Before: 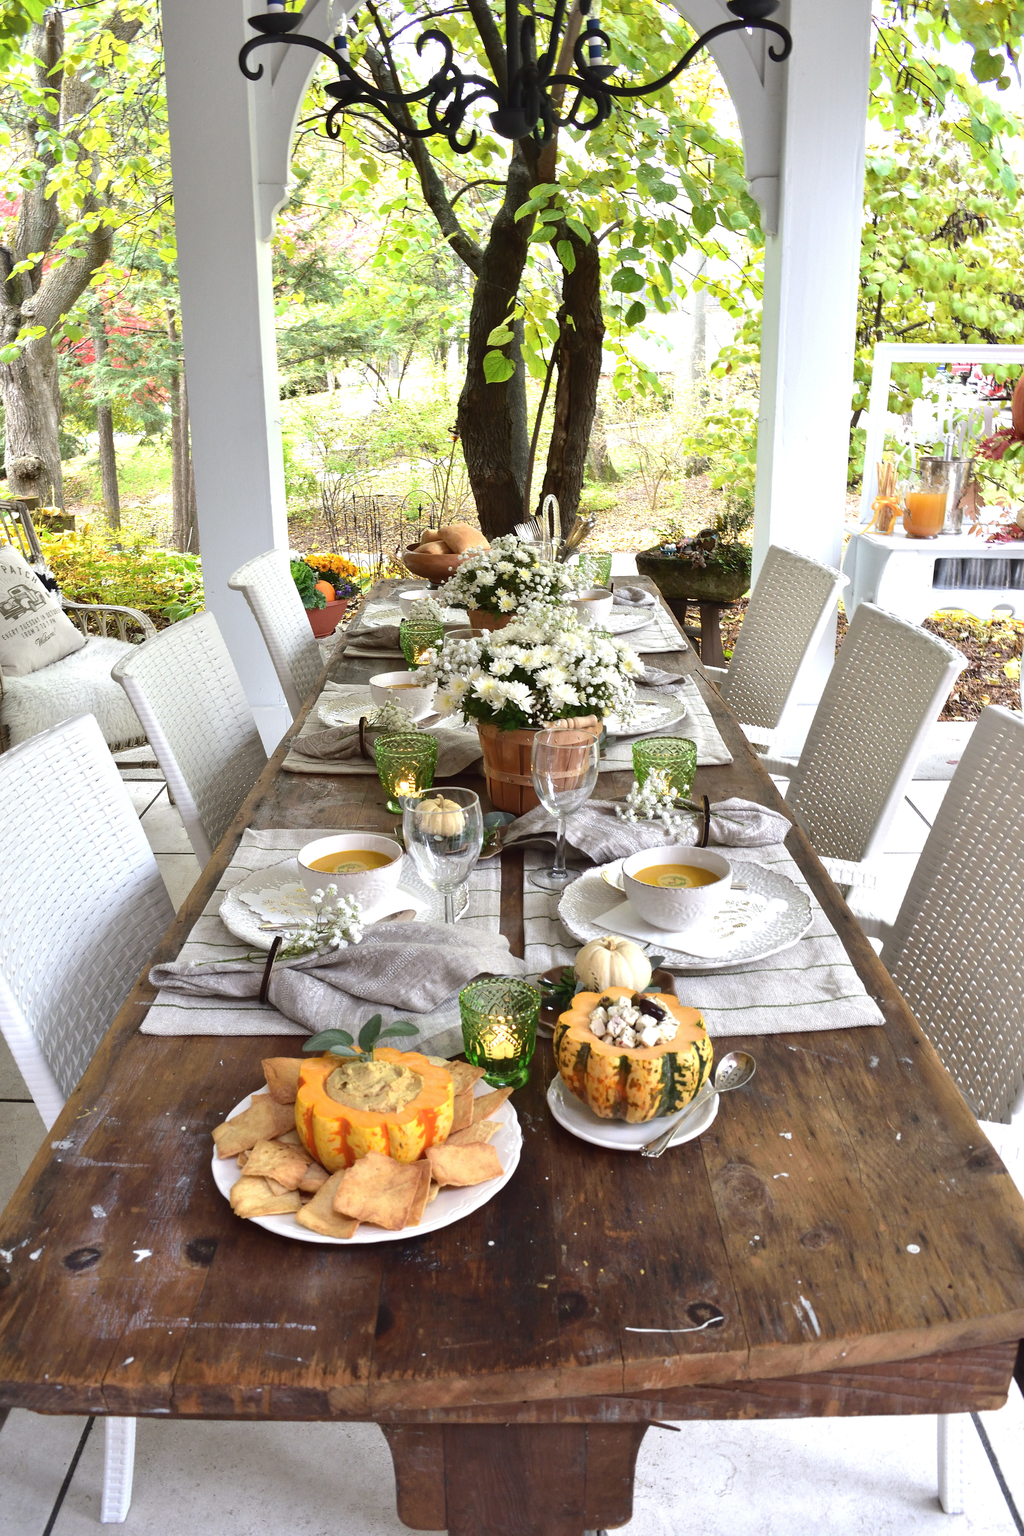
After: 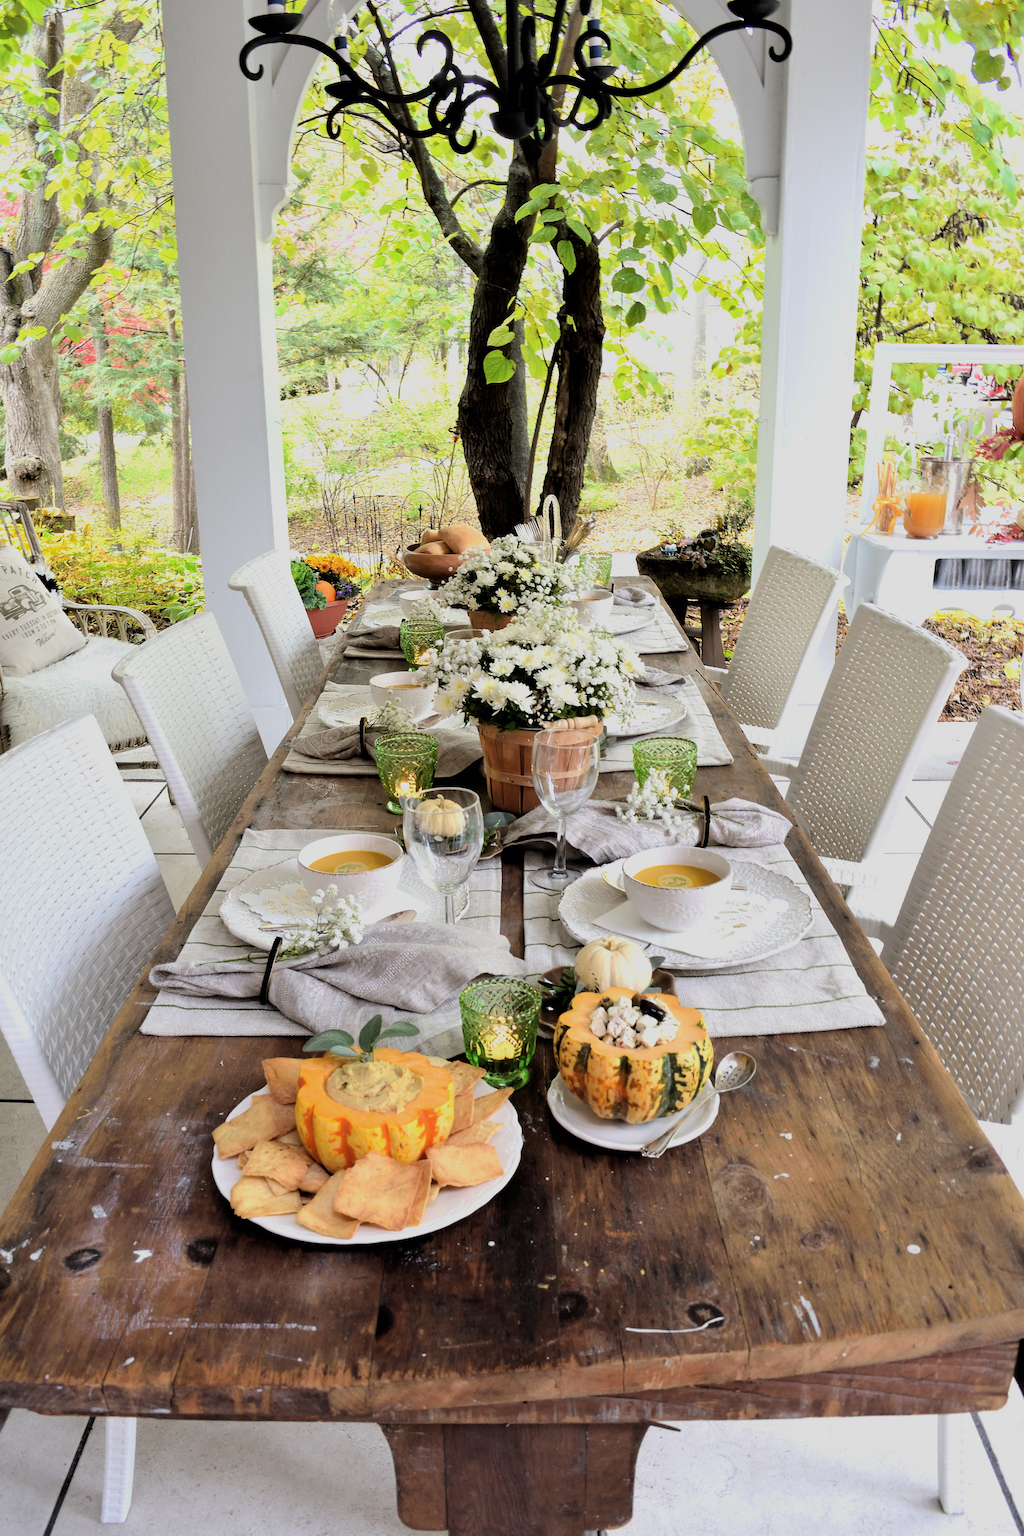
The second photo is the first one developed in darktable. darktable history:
rgb levels: levels [[0.01, 0.419, 0.839], [0, 0.5, 1], [0, 0.5, 1]]
filmic rgb: black relative exposure -7.65 EV, white relative exposure 4.56 EV, hardness 3.61, color science v6 (2022)
